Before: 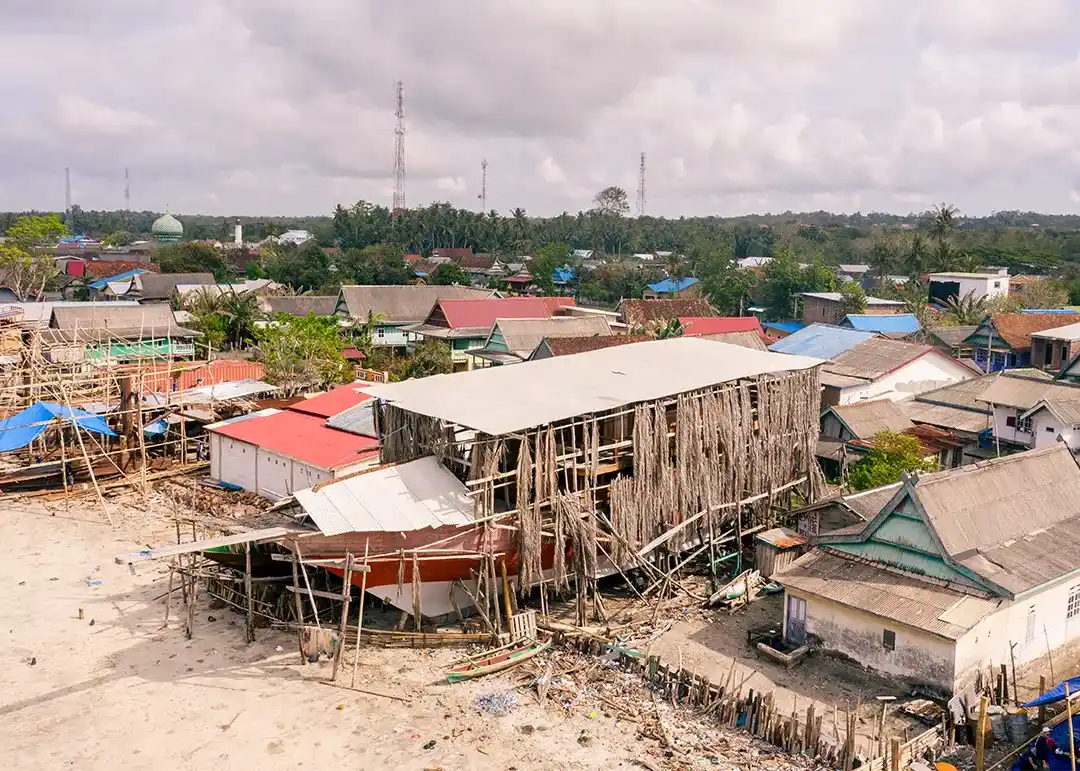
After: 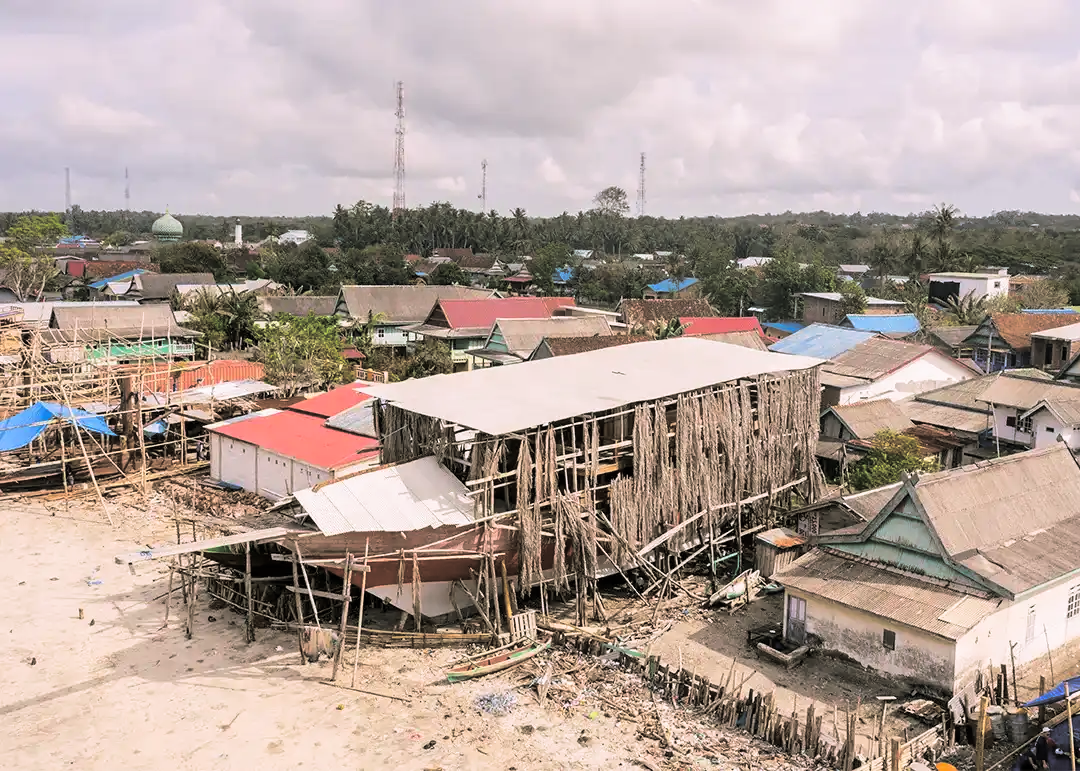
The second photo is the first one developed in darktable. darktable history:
contrast brightness saturation: contrast 0.1, brightness 0.02, saturation 0.02
split-toning: shadows › hue 46.8°, shadows › saturation 0.17, highlights › hue 316.8°, highlights › saturation 0.27, balance -51.82
